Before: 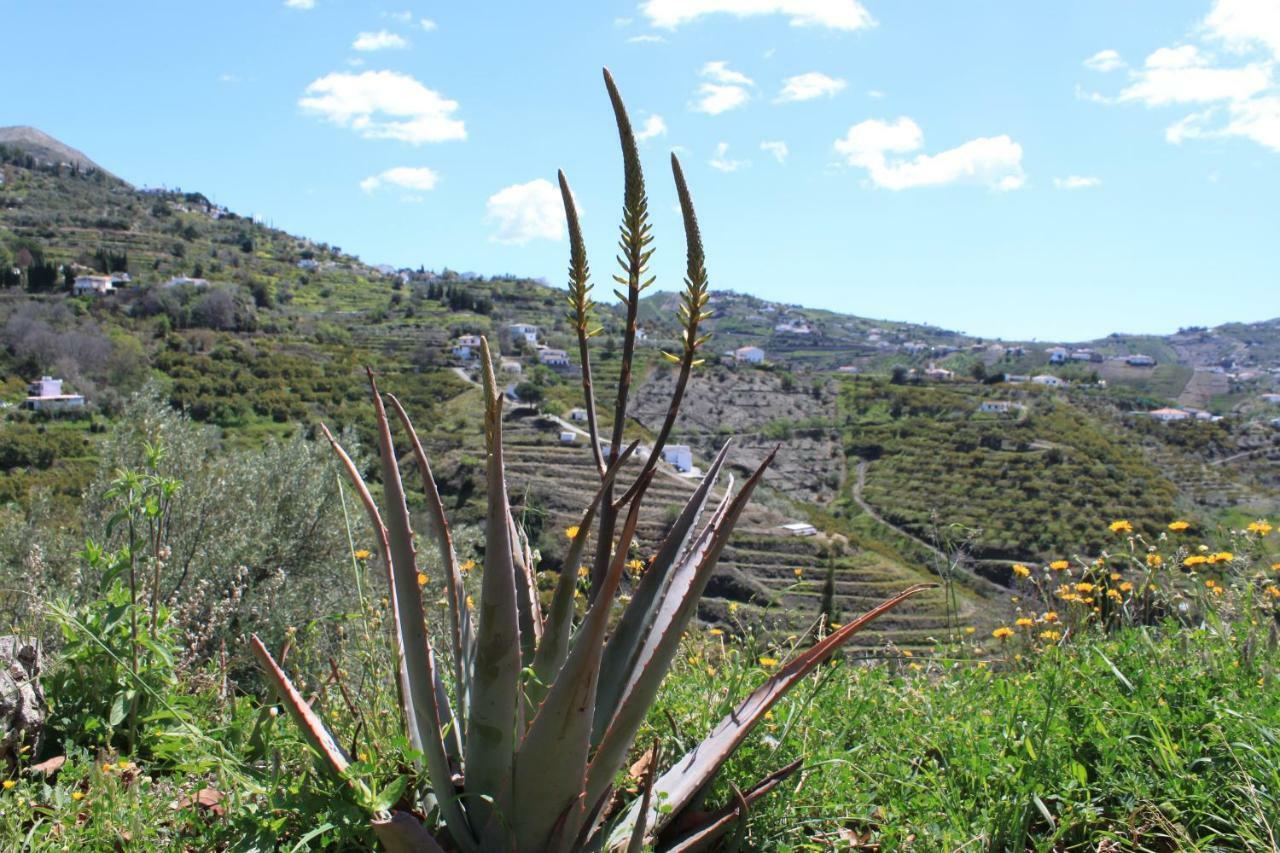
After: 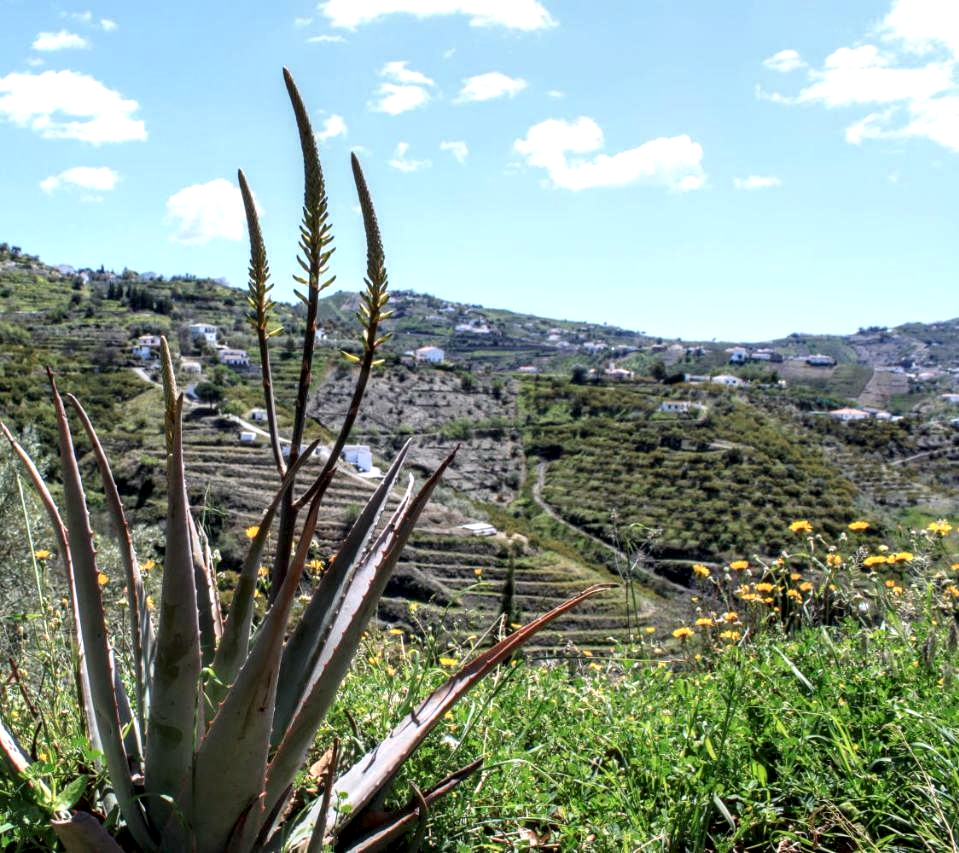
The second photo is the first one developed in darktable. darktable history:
crop and rotate: left 25.018%
contrast brightness saturation: contrast 0.08, saturation 0.019
local contrast: highlights 60%, shadows 59%, detail 160%
